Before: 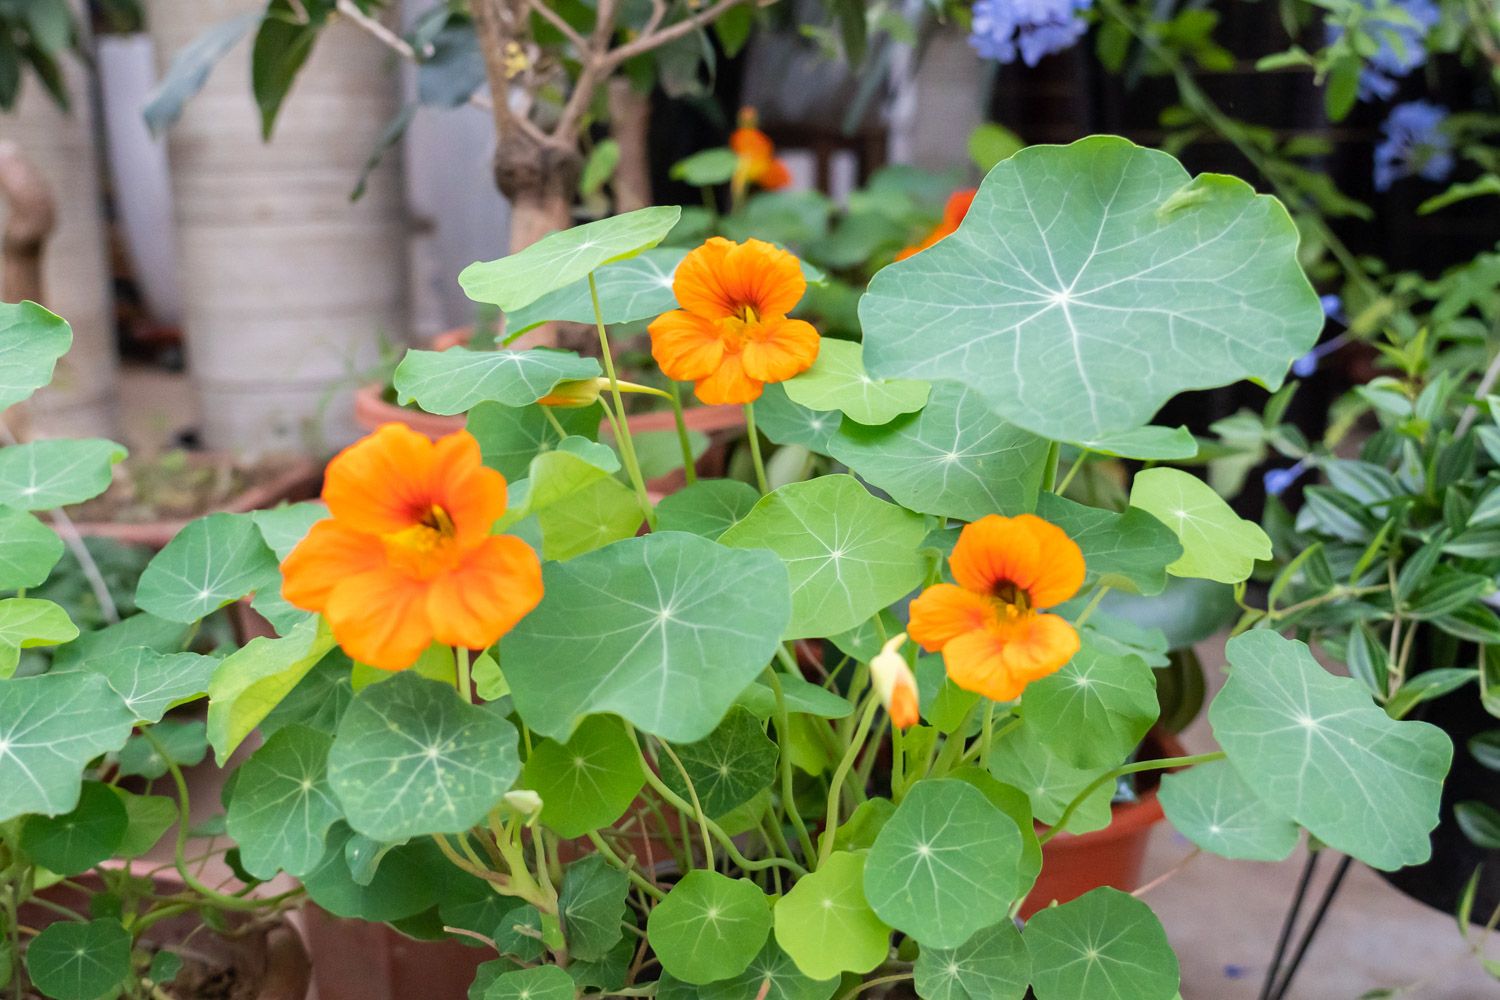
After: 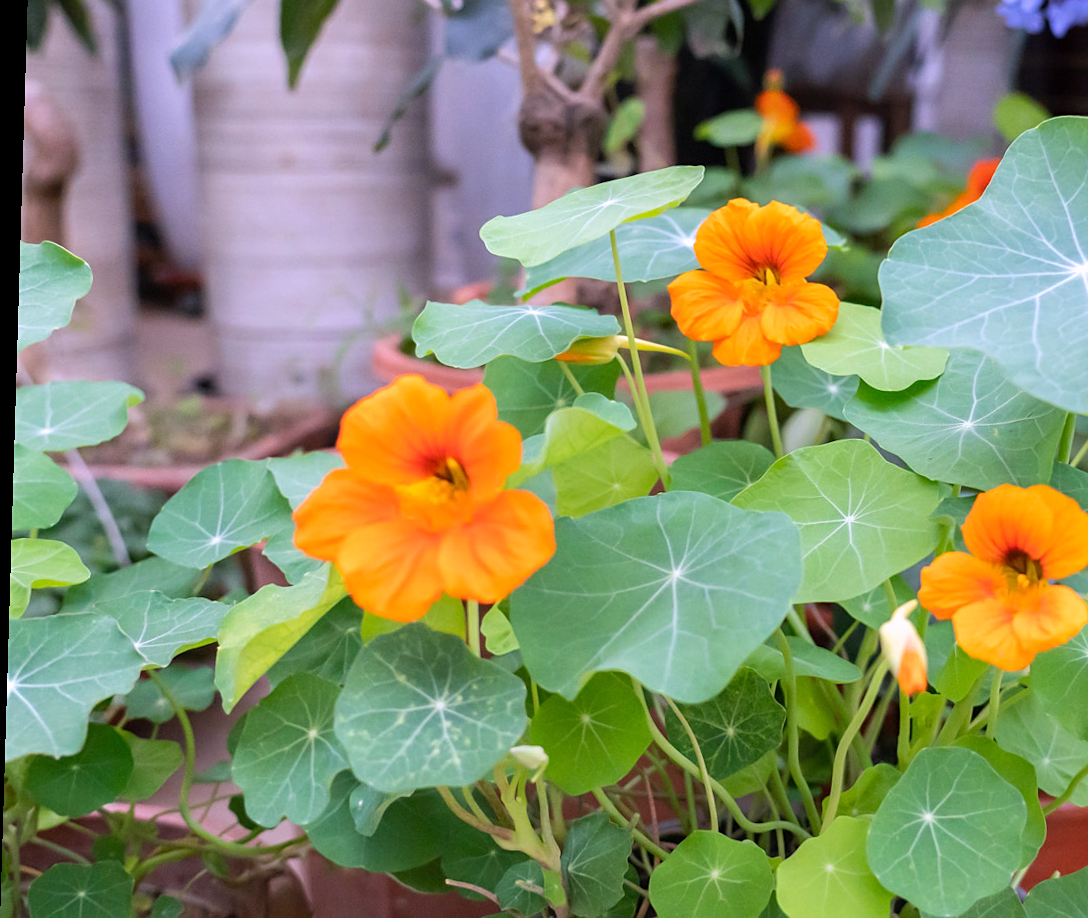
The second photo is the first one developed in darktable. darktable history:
white balance: red 1.042, blue 1.17
sharpen: amount 0.2
rotate and perspective: rotation 1.72°, automatic cropping off
crop: top 5.803%, right 27.864%, bottom 5.804%
